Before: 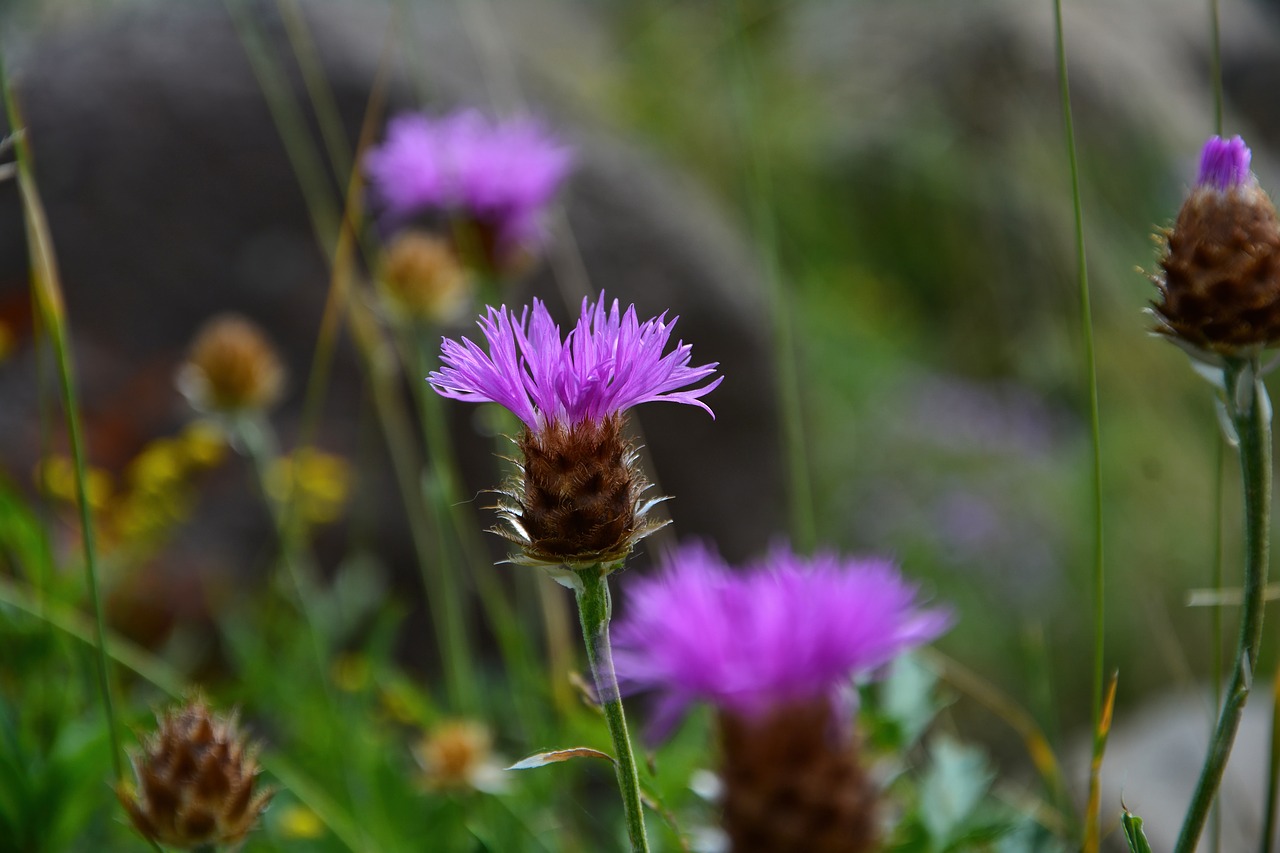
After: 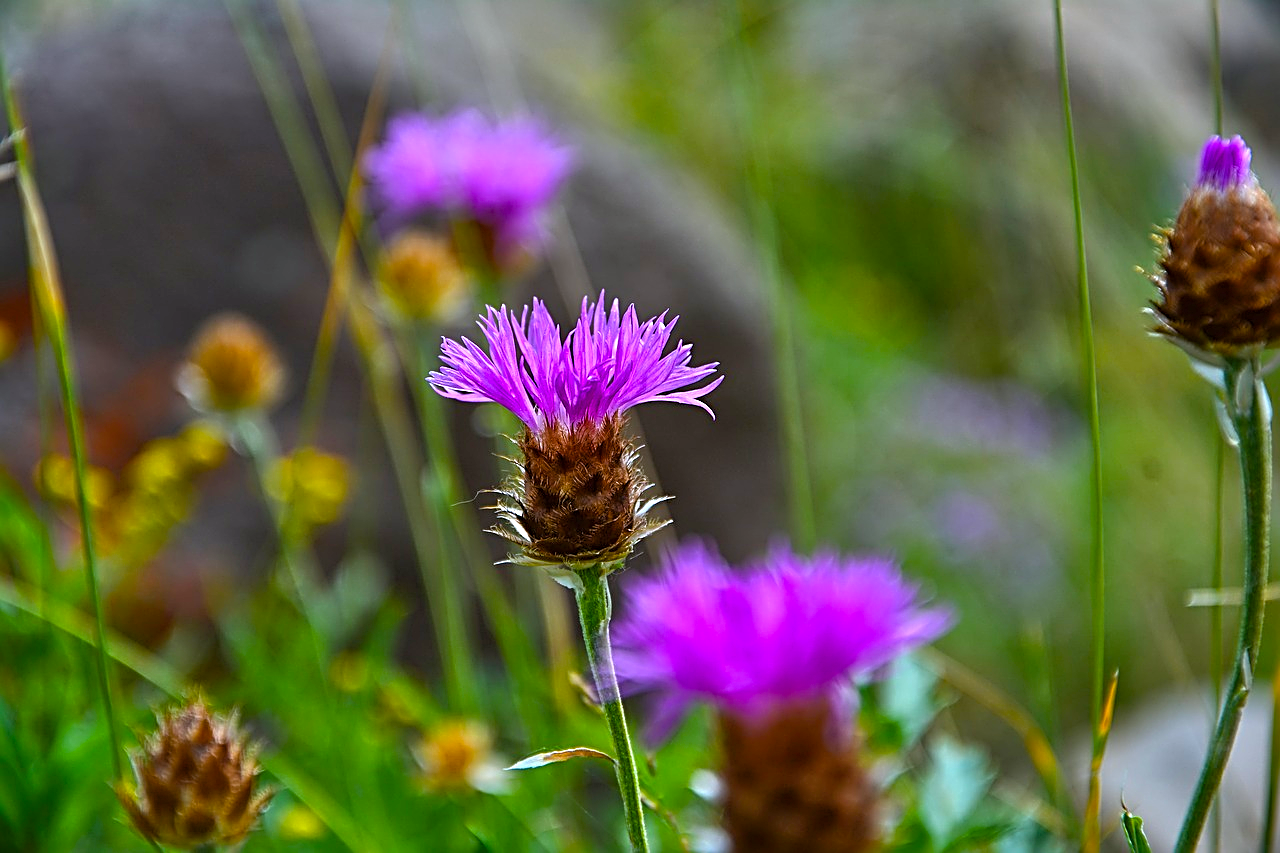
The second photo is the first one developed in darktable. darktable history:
exposure: exposure -0.004 EV, compensate exposure bias true, compensate highlight preservation false
color balance rgb: highlights gain › luminance 16.729%, highlights gain › chroma 2.937%, highlights gain › hue 262.51°, perceptual saturation grading › global saturation 31.114%, global vibrance 9.599%
sharpen: radius 3.028, amount 0.759
tone equalizer: -8 EV 1 EV, -7 EV 0.97 EV, -6 EV 0.965 EV, -5 EV 1 EV, -4 EV 0.993 EV, -3 EV 0.737 EV, -2 EV 0.516 EV, -1 EV 0.257 EV
